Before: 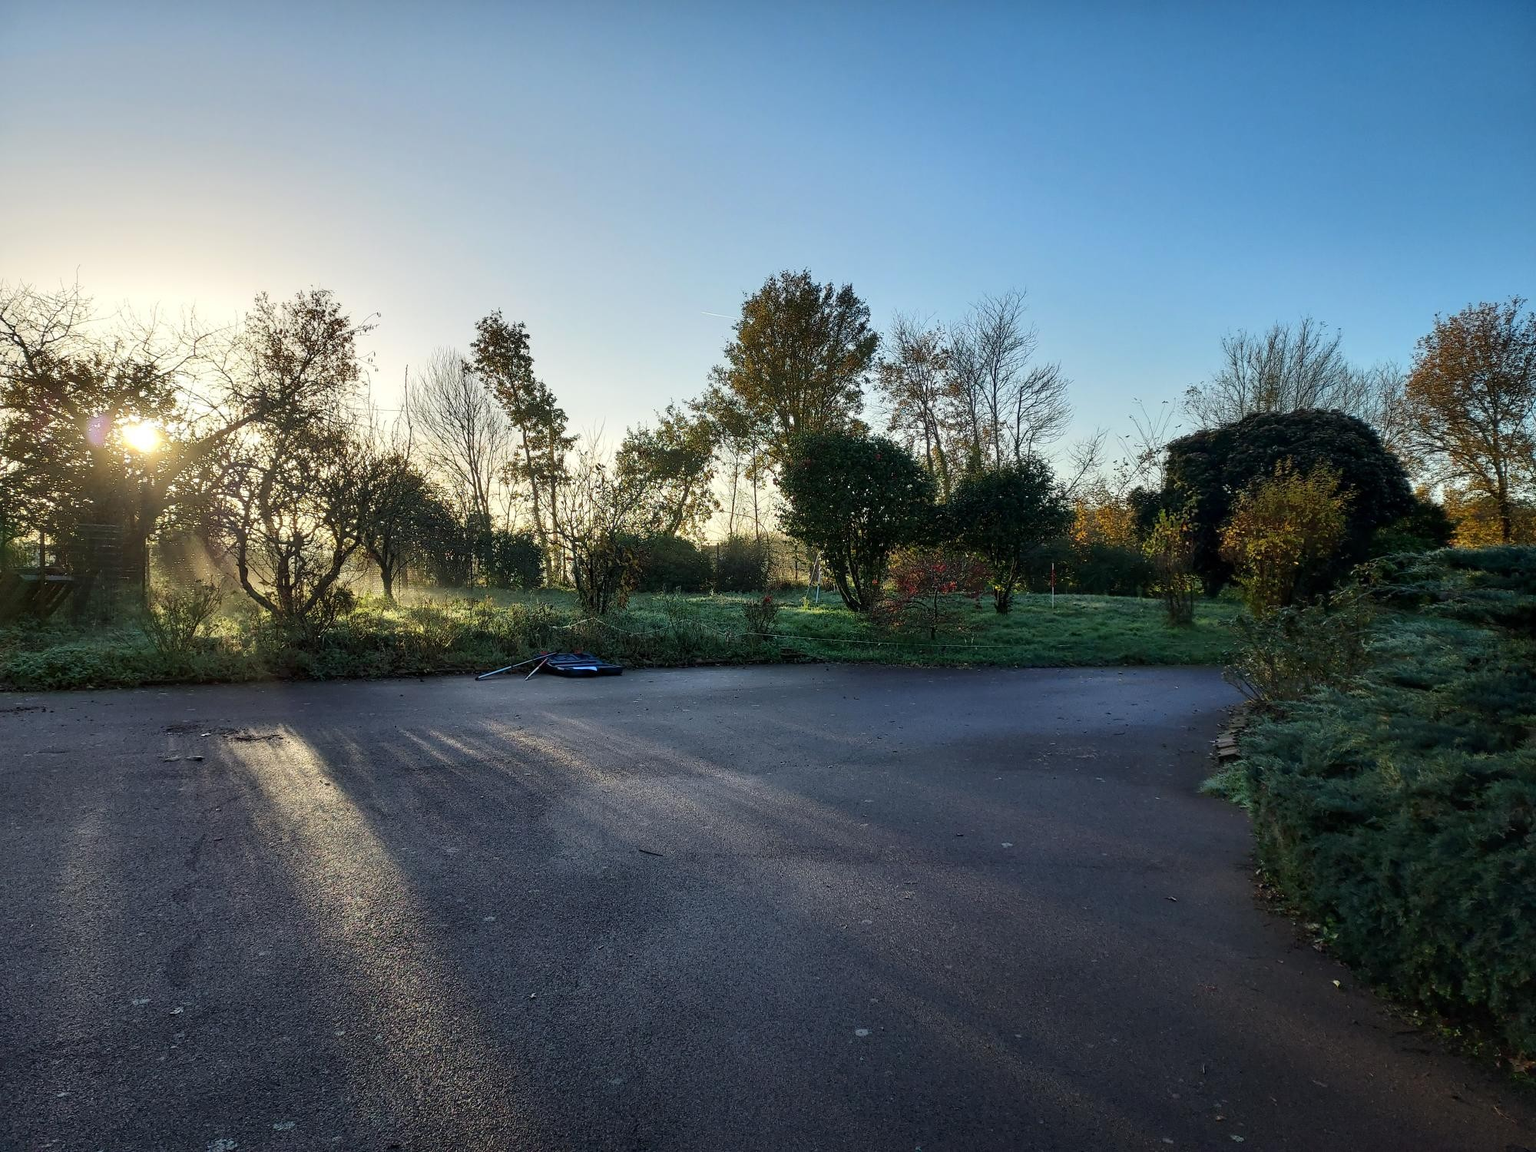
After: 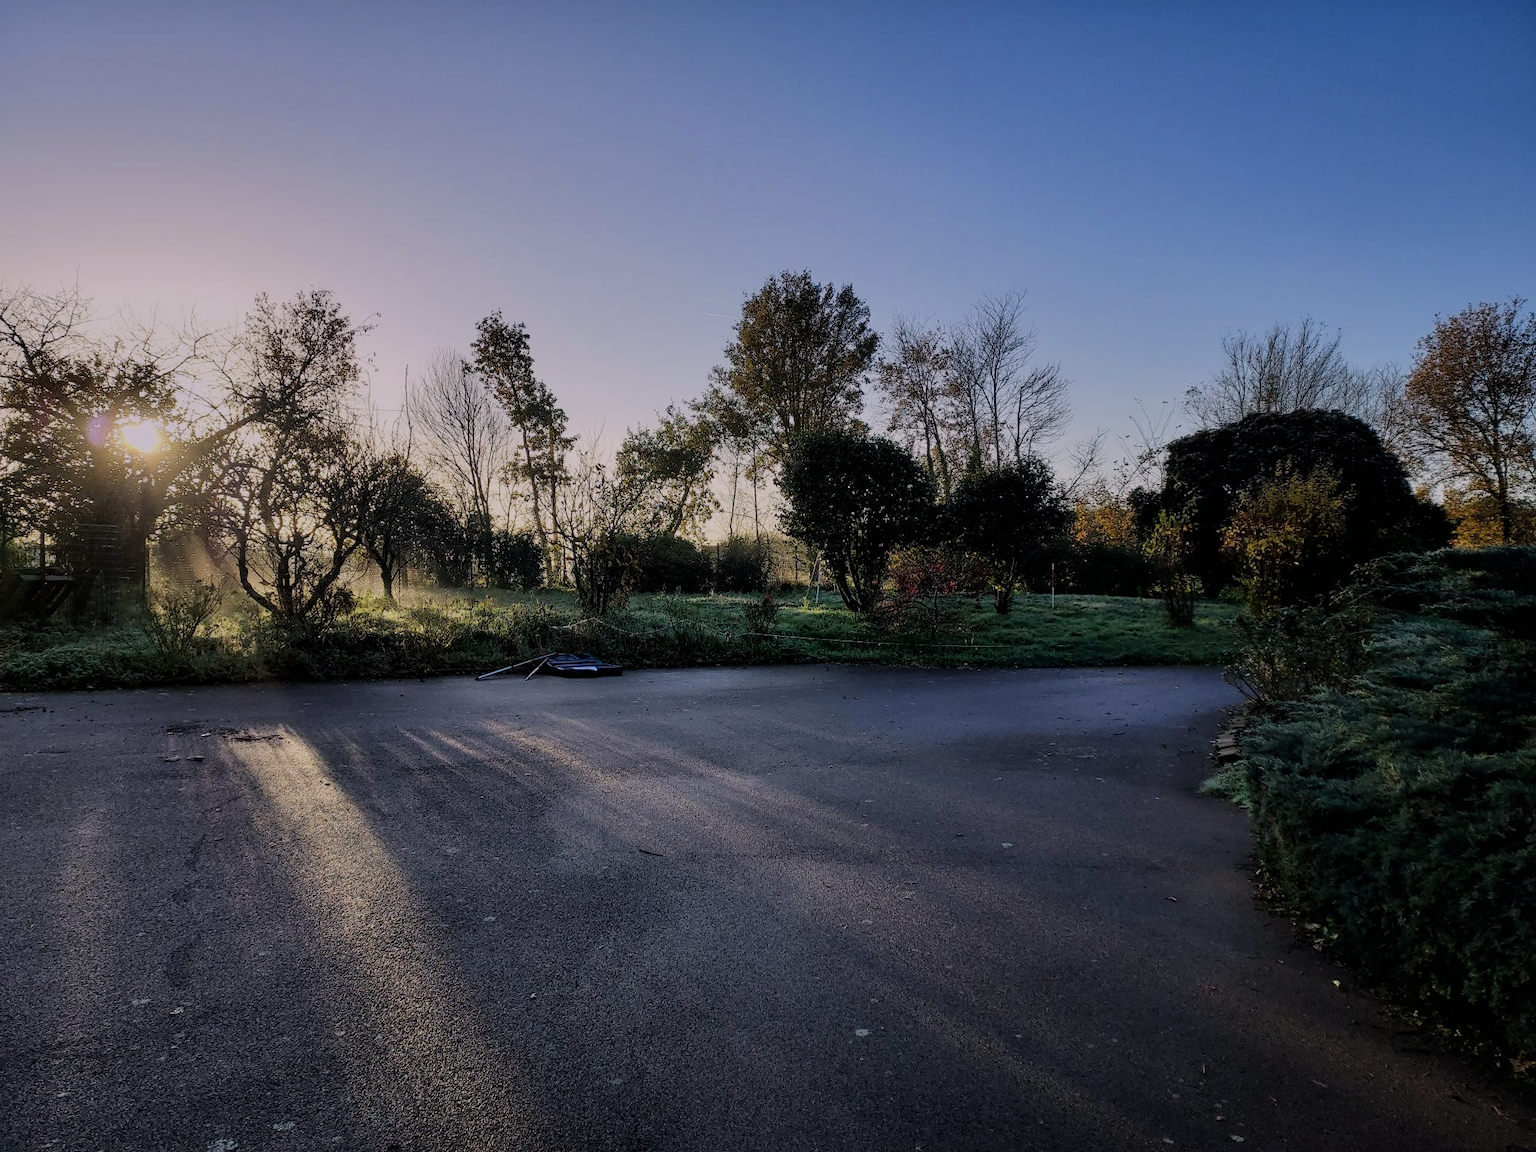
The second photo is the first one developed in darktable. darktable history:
white balance: emerald 1
rotate and perspective: automatic cropping off
graduated density: hue 238.83°, saturation 50%
color correction: highlights a* 5.81, highlights b* 4.84
filmic rgb: black relative exposure -6.68 EV, white relative exposure 4.56 EV, hardness 3.25
